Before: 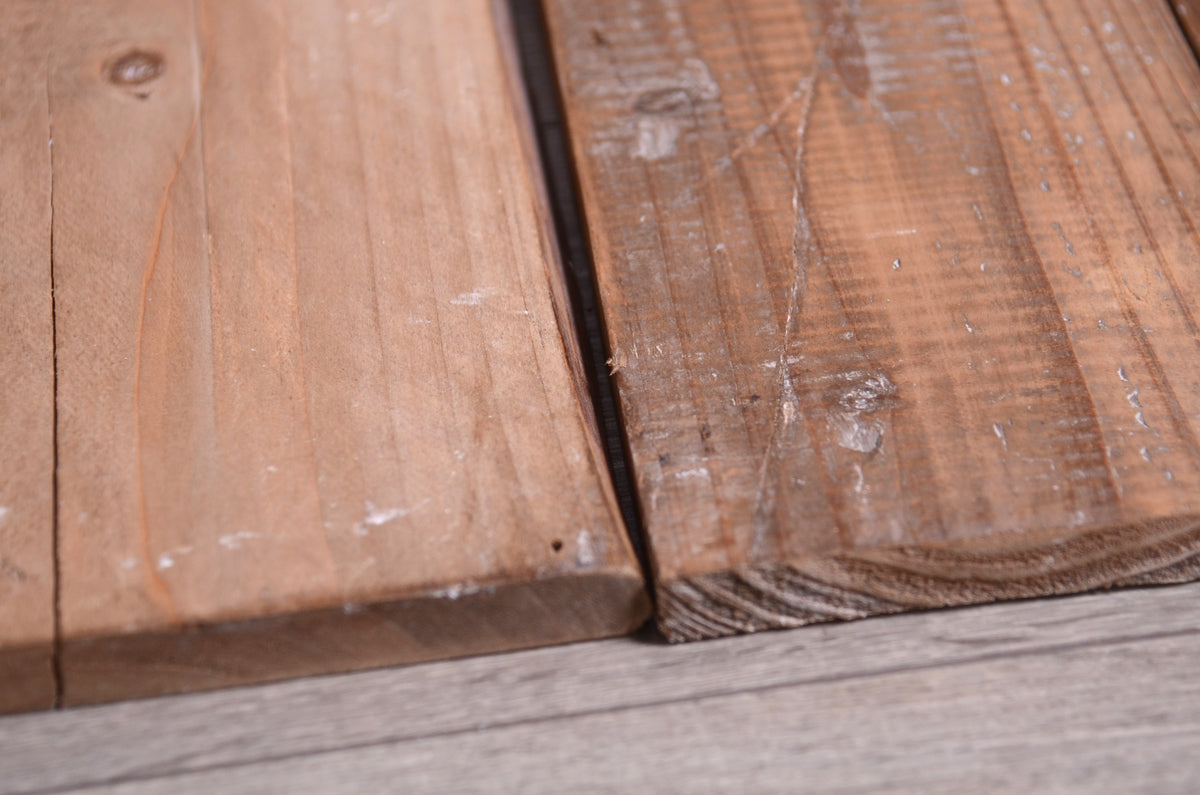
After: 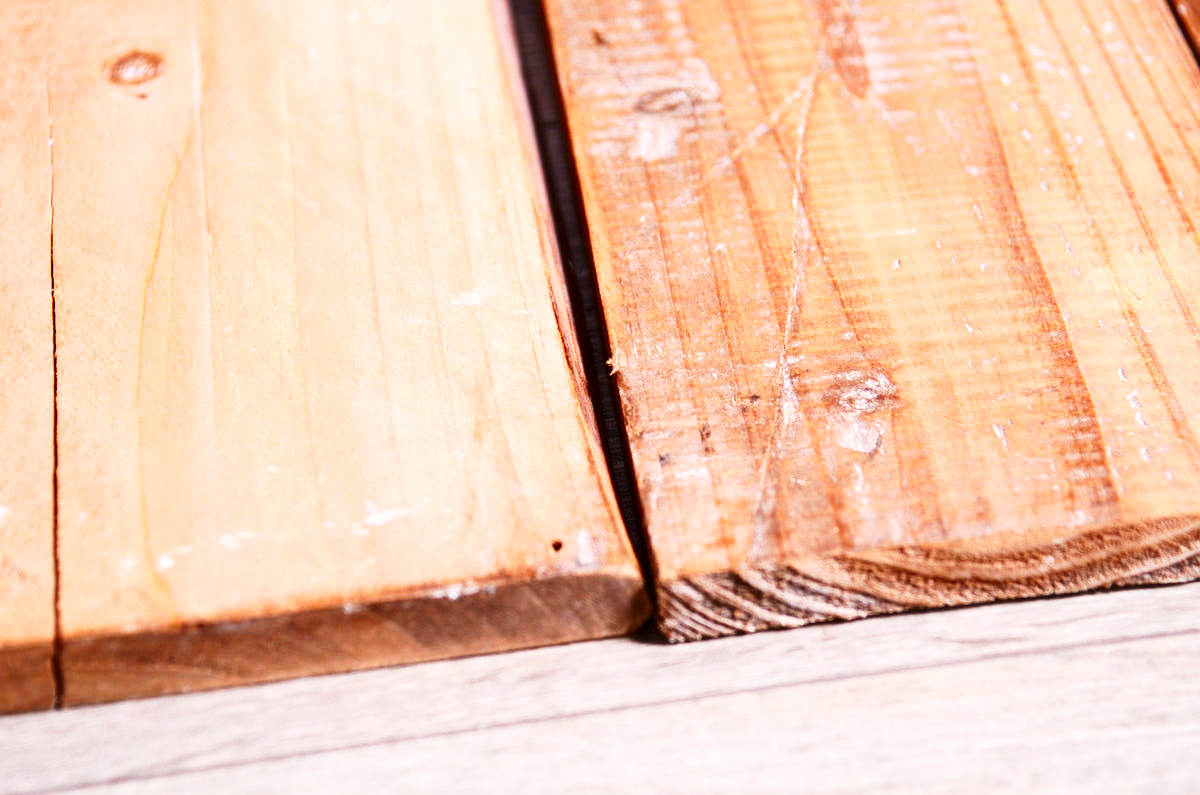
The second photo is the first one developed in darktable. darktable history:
base curve: curves: ch0 [(0, 0) (0.007, 0.004) (0.027, 0.03) (0.046, 0.07) (0.207, 0.54) (0.442, 0.872) (0.673, 0.972) (1, 1)], preserve colors none
contrast brightness saturation: contrast 0.18, saturation 0.3
